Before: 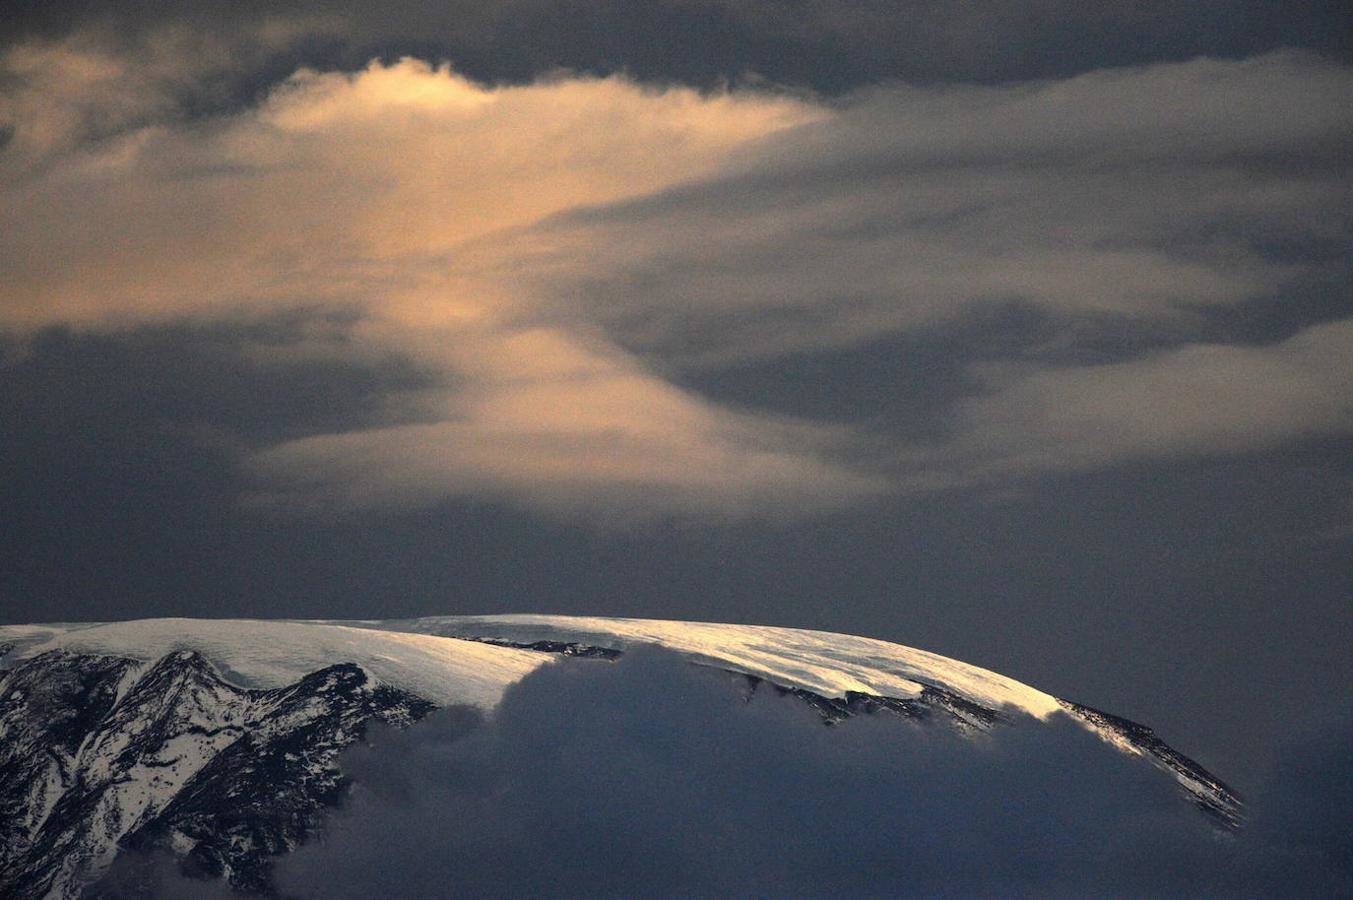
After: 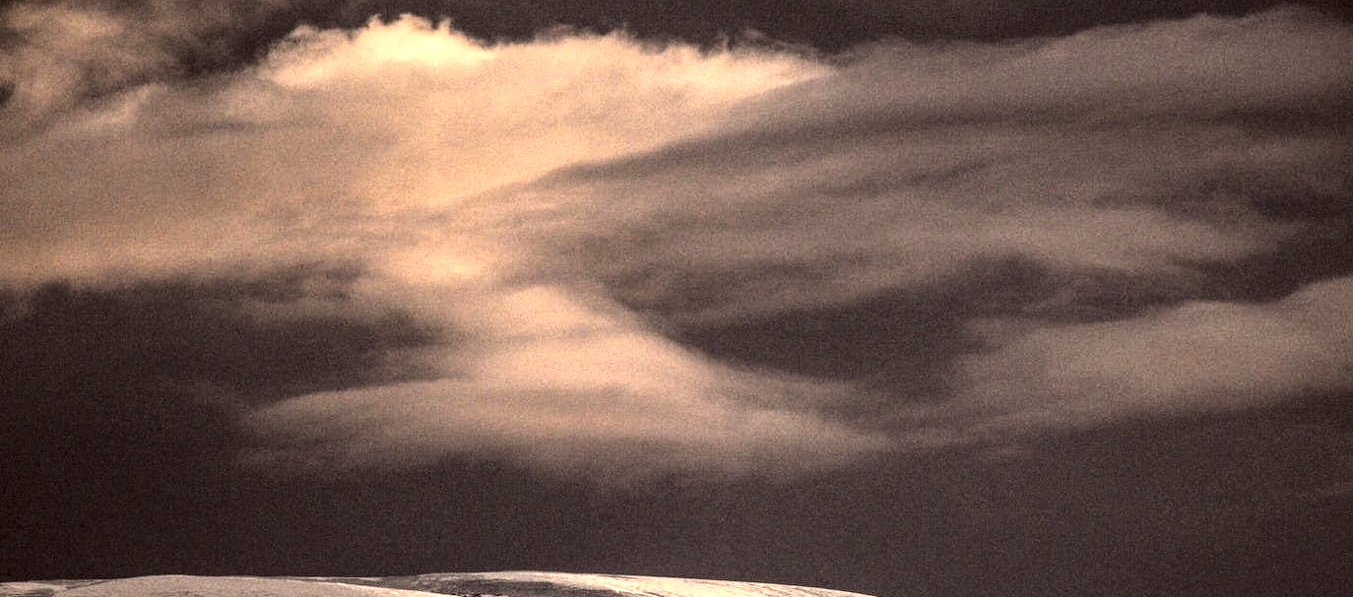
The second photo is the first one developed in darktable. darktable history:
crop and rotate: top 4.812%, bottom 28.811%
color correction: highlights a* 10.17, highlights b* 9.7, shadows a* 8.89, shadows b* 8.11, saturation 0.812
local contrast: detail 150%
levels: gray 50.78%, white 99.97%, levels [0.101, 0.578, 0.953]
base curve: curves: ch0 [(0, 0) (0.204, 0.334) (0.55, 0.733) (1, 1)], preserve colors none
